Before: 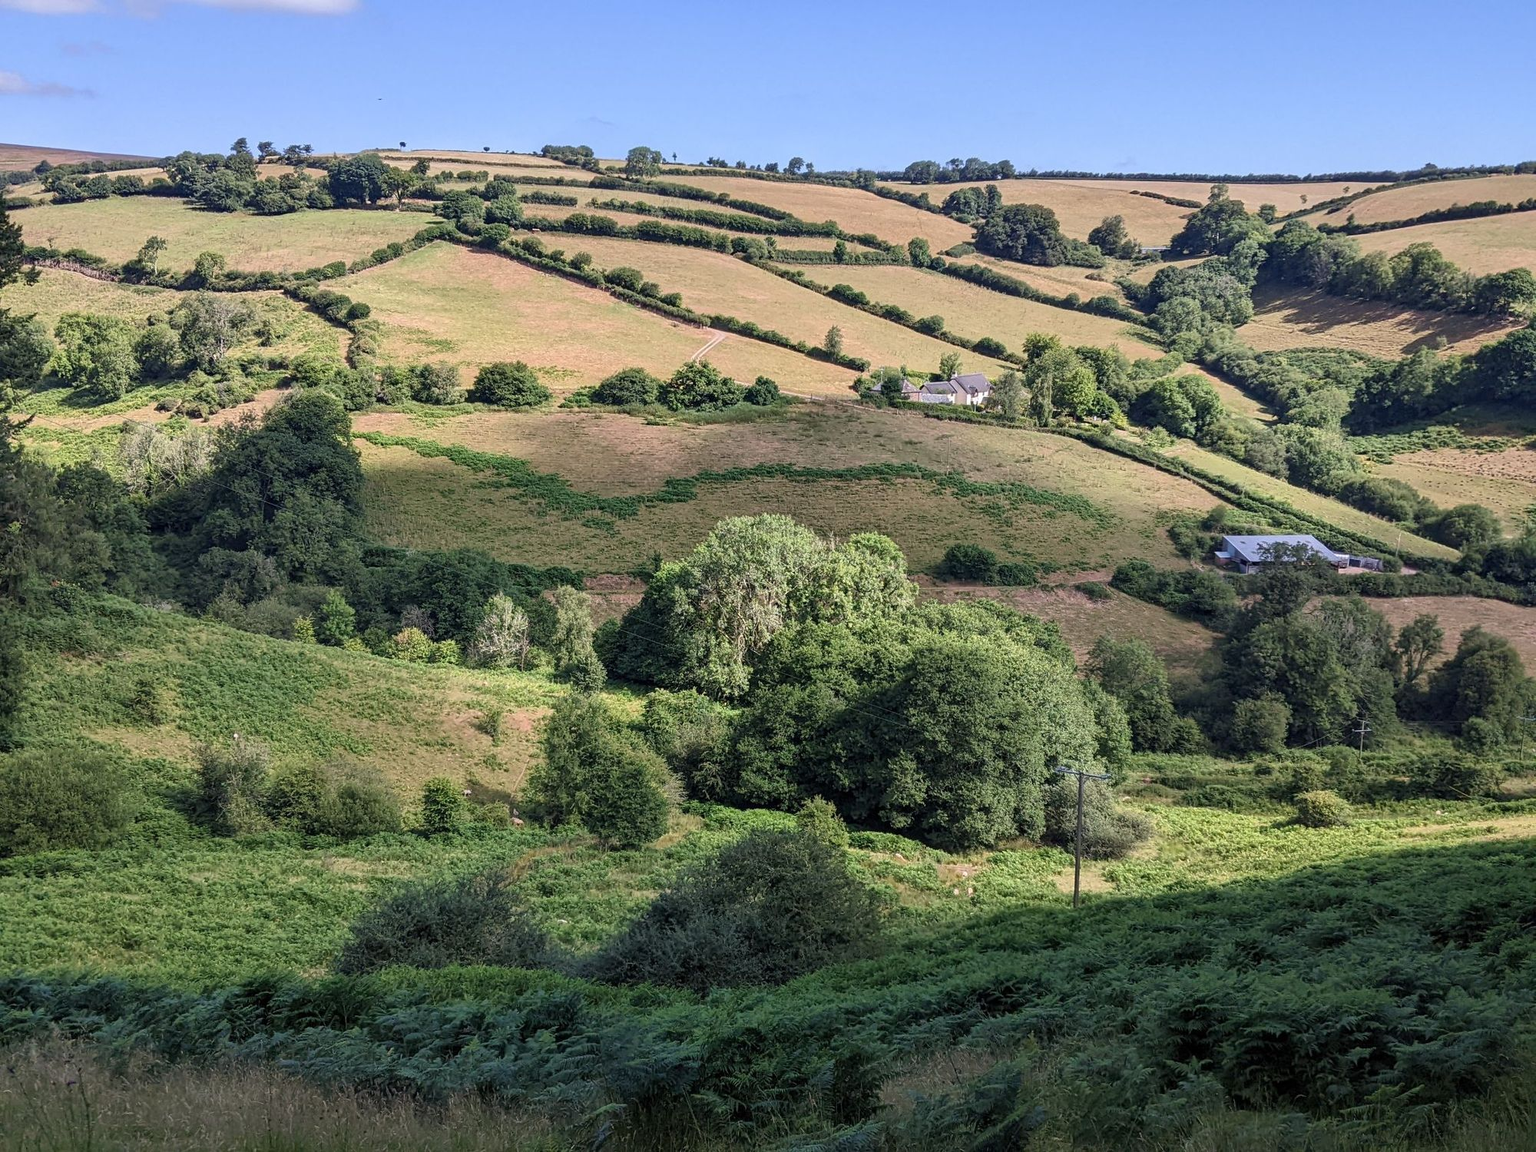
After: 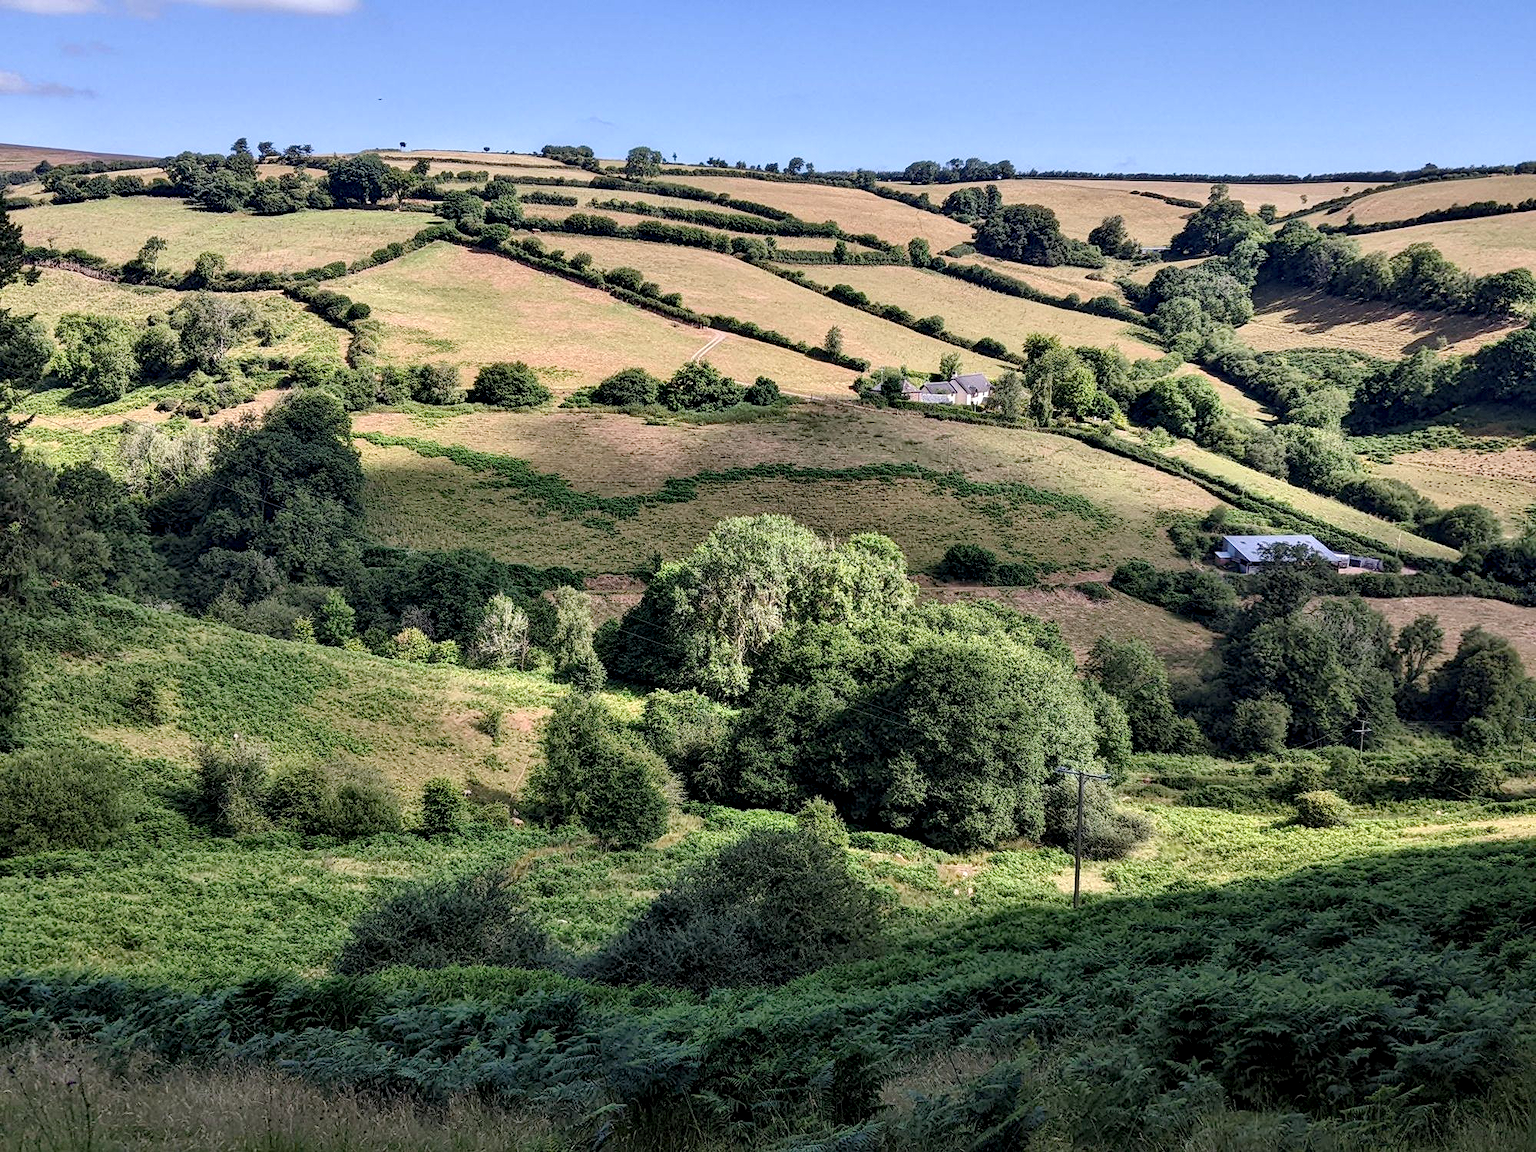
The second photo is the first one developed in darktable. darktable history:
diffuse or sharpen "deblur": iterations 25, radius span 10, edge sensitivity 3, edge threshold 1, 1st order anisotropy 100%, 3rd order anisotropy 100%, 1st order speed -25%, 2nd order speed 12.5%, 3rd order speed -50%, 4th order speed 25%
diffuse or sharpen "sharpen": edge sensitivity 1, 1st order anisotropy 100%, 2nd order anisotropy 100%, 3rd order anisotropy 100%, 4th order anisotropy 100%, 1st order speed -25%, 2nd order speed -25%, 3rd order speed -29.87%, 4th order speed -30.13%
contrast equalizer "1": y [[0.514, 0.573, 0.581, 0.508, 0.5, 0.5], [0.5 ×6], [0.5 ×6], [0 ×6], [0 ×6]]
